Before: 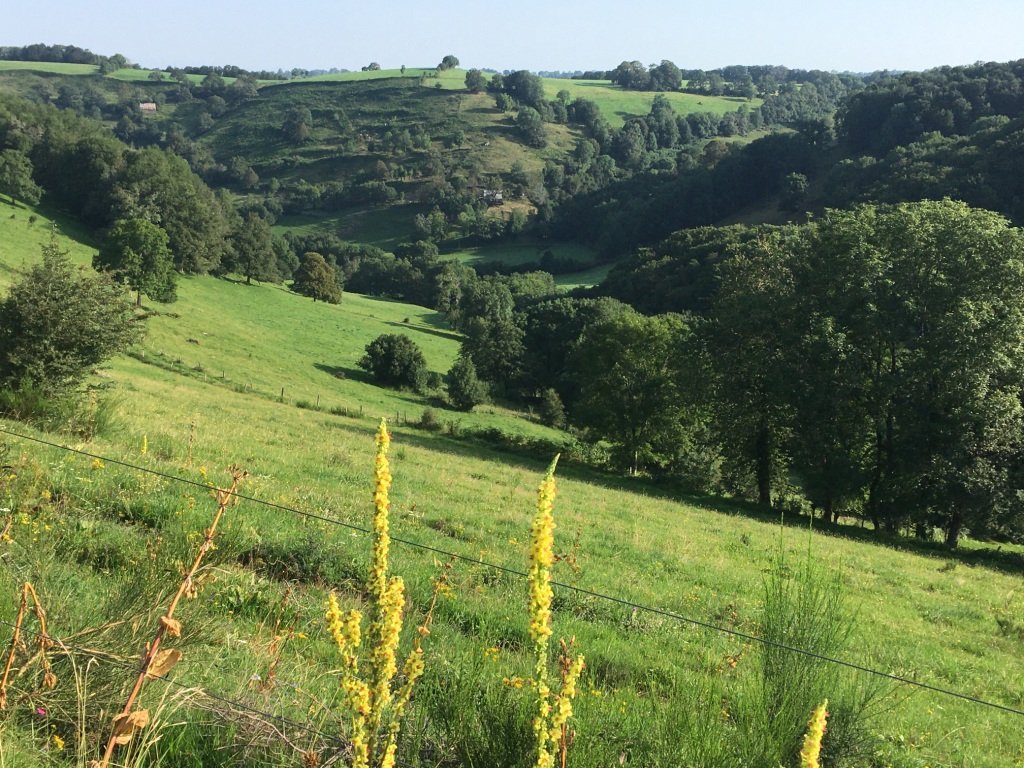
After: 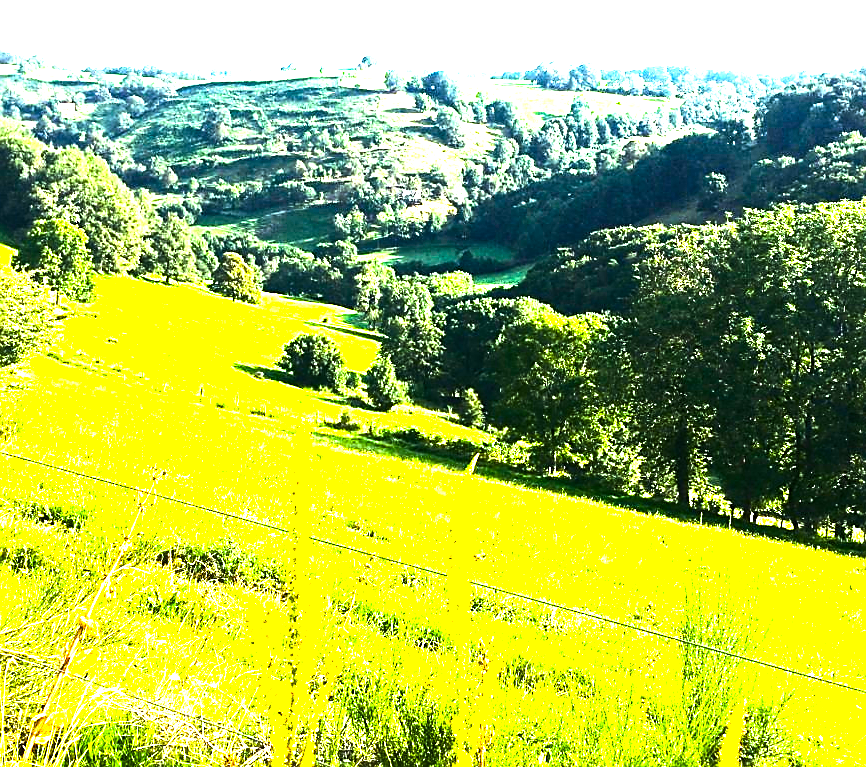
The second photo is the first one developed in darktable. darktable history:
color balance rgb: linear chroma grading › global chroma 15.589%, perceptual saturation grading › global saturation 34.937%, perceptual saturation grading › highlights -29.938%, perceptual saturation grading › shadows 35.709%, perceptual brilliance grading › global brilliance 30.029%, perceptual brilliance grading › highlights 50.622%, perceptual brilliance grading › mid-tones 50.852%, perceptual brilliance grading › shadows -21.559%, global vibrance 3.337%
crop: left 8.004%, right 7.404%
sharpen: radius 1.91, amount 0.402, threshold 1.658
base curve: curves: ch0 [(0, 0) (0.472, 0.455) (1, 1)], preserve colors none
exposure: compensate exposure bias true, compensate highlight preservation false
haze removal: compatibility mode true, adaptive false
tone equalizer: -7 EV 0.143 EV, -6 EV 0.579 EV, -5 EV 1.17 EV, -4 EV 1.31 EV, -3 EV 1.13 EV, -2 EV 0.6 EV, -1 EV 0.151 EV, edges refinement/feathering 500, mask exposure compensation -1.57 EV, preserve details no
